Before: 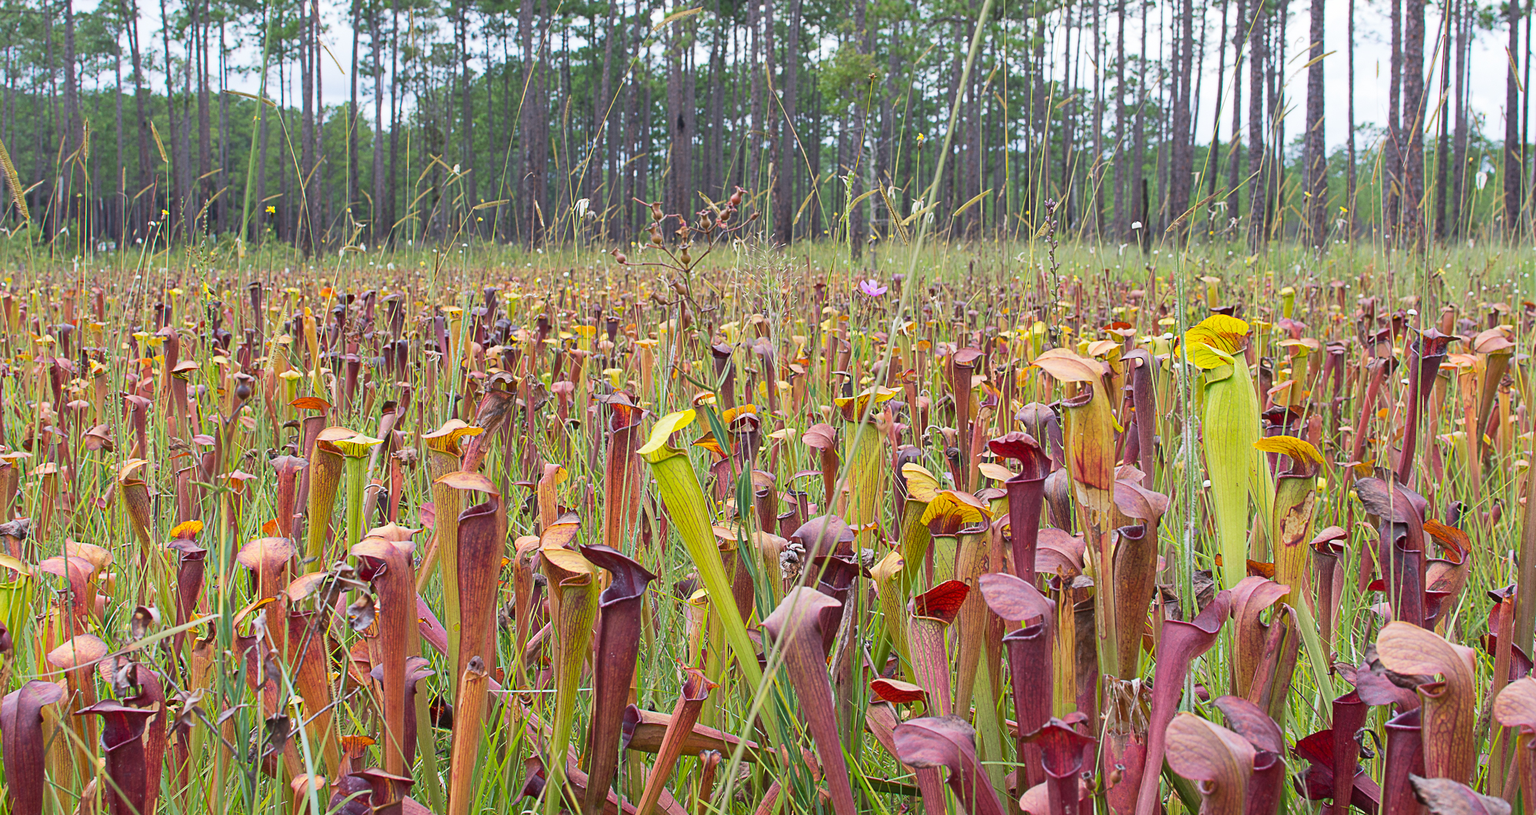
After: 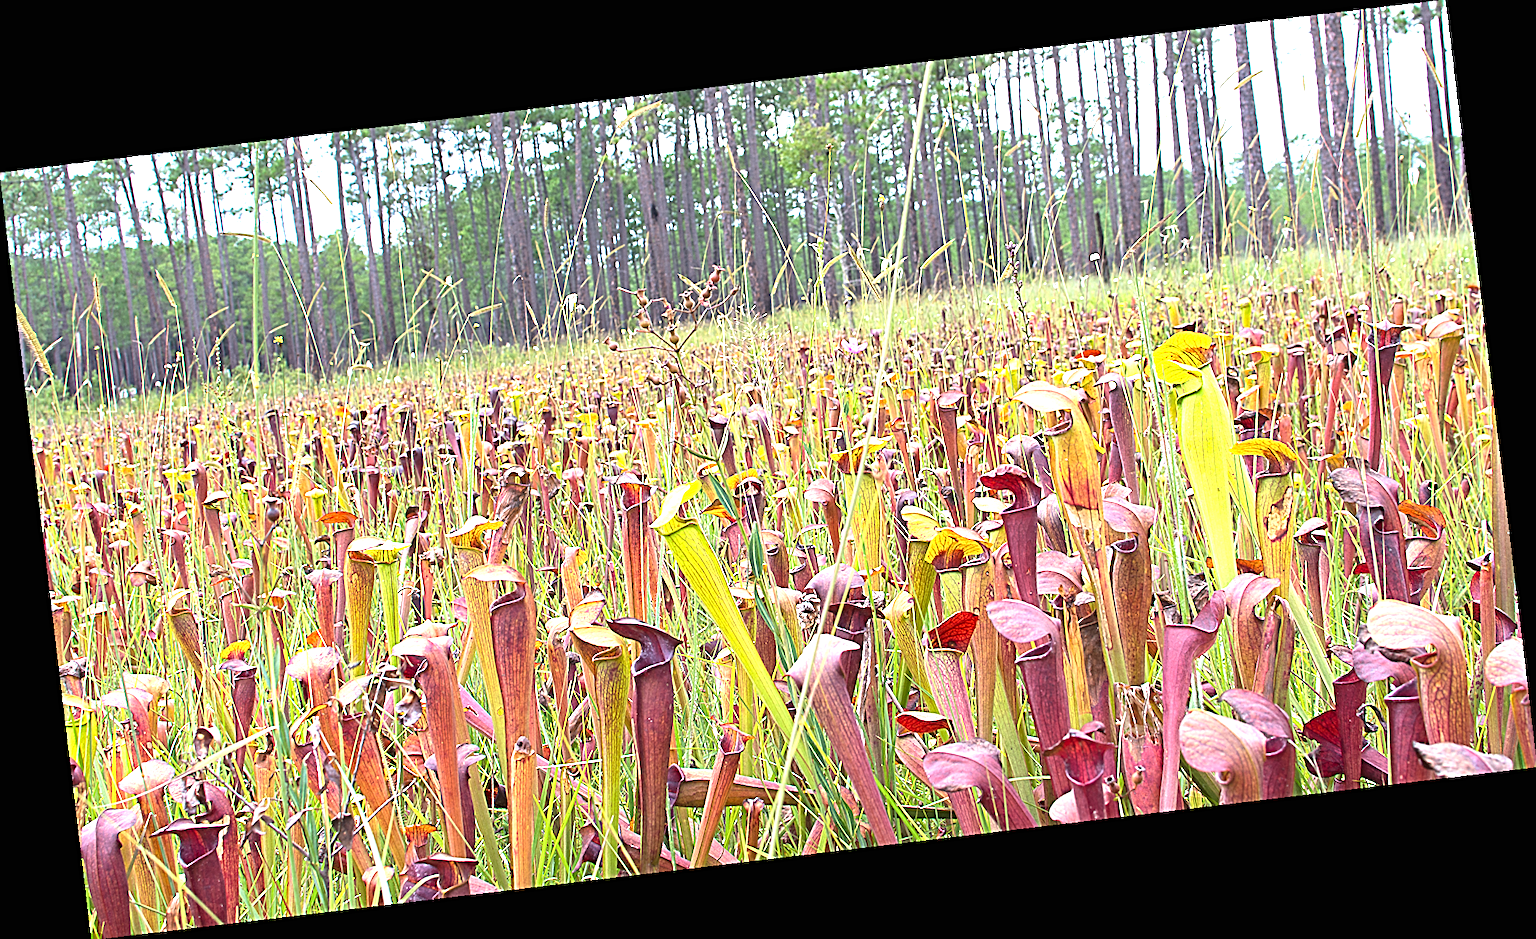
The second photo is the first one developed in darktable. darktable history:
rotate and perspective: rotation -6.83°, automatic cropping off
exposure: black level correction 0, exposure 1.1 EV, compensate exposure bias true, compensate highlight preservation false
sharpen: radius 2.817, amount 0.715
